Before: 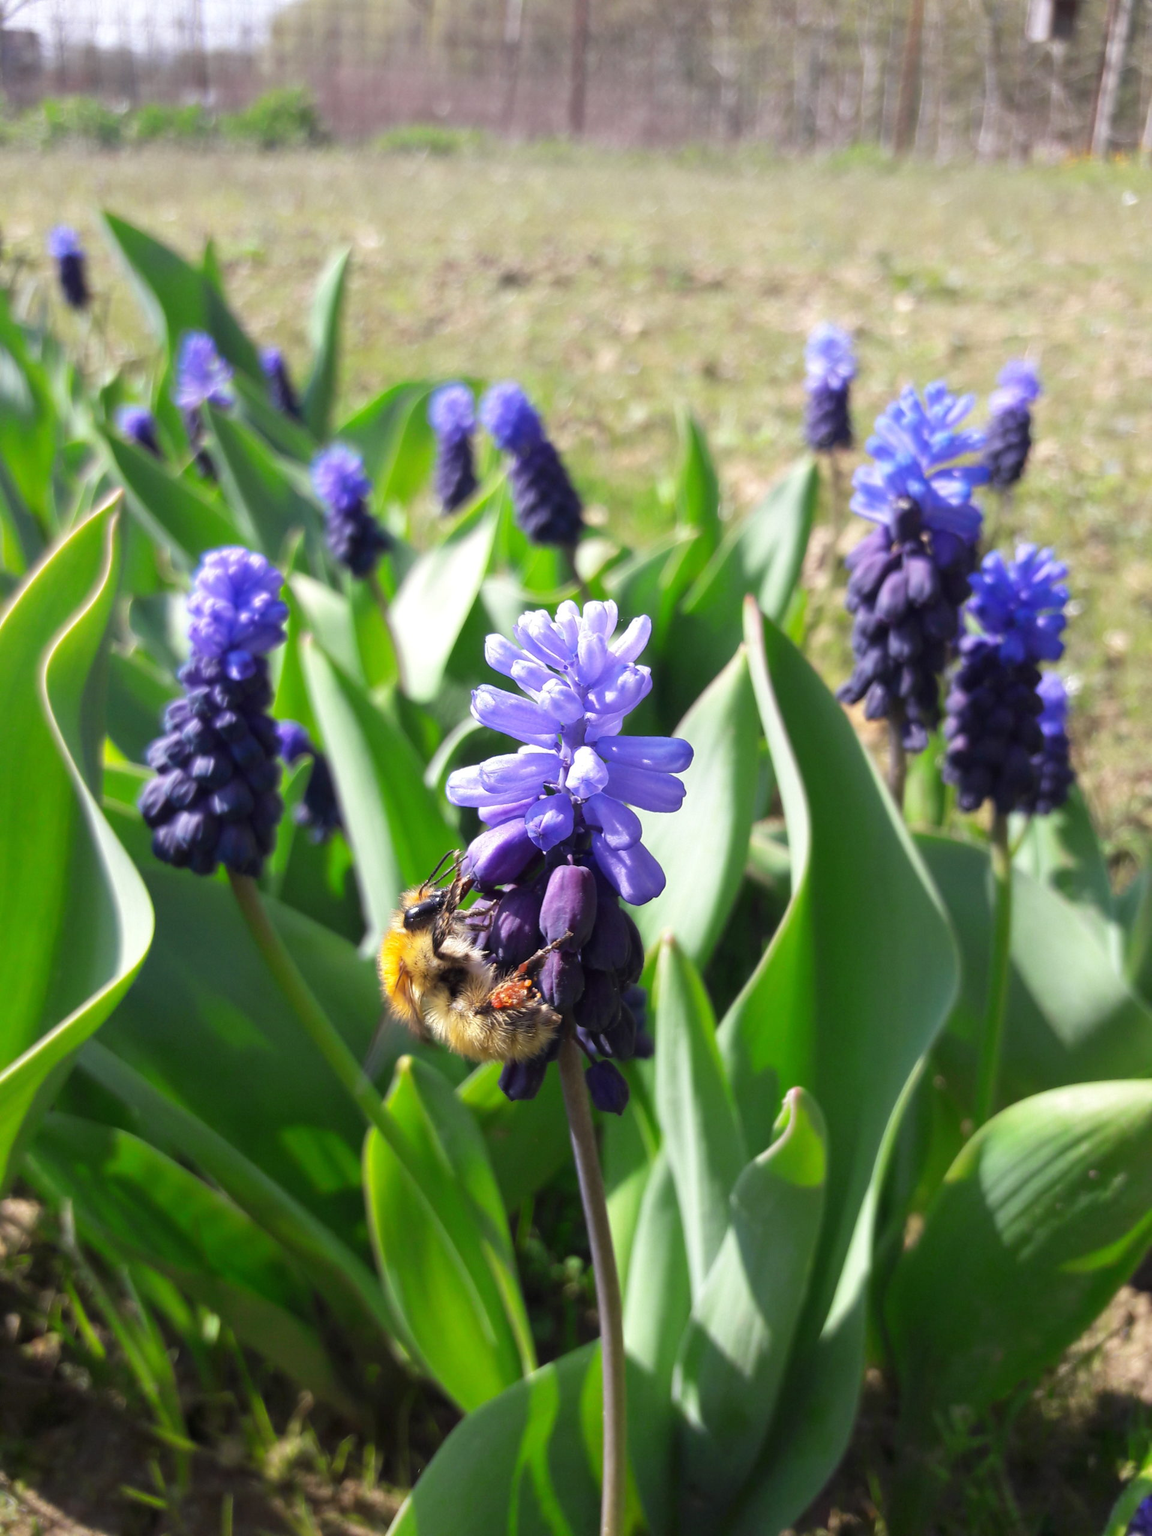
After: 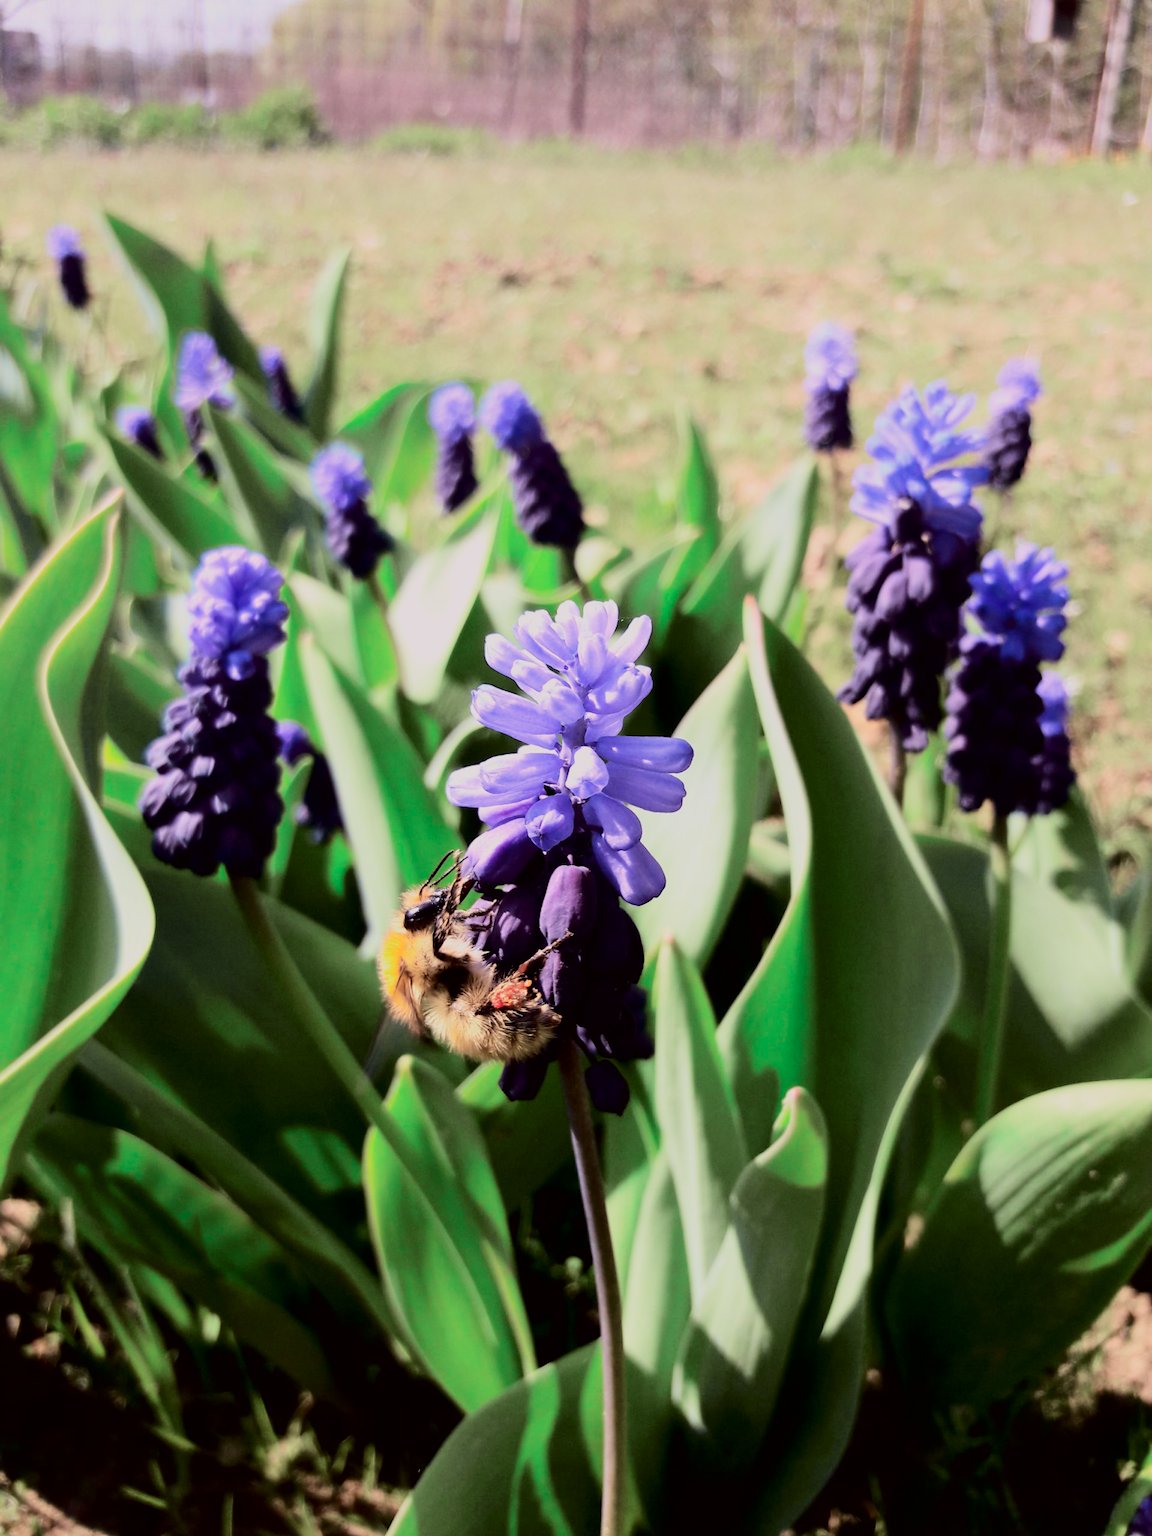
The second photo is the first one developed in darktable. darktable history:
tone curve: curves: ch0 [(0, 0) (0.049, 0.01) (0.154, 0.081) (0.491, 0.519) (0.748, 0.765) (1, 0.919)]; ch1 [(0, 0) (0.172, 0.123) (0.317, 0.272) (0.401, 0.422) (0.489, 0.496) (0.531, 0.557) (0.615, 0.612) (0.741, 0.783) (1, 1)]; ch2 [(0, 0) (0.411, 0.424) (0.483, 0.478) (0.544, 0.56) (0.686, 0.638) (1, 1)], color space Lab, independent channels, preserve colors none
filmic rgb: black relative exposure -8.03 EV, white relative exposure 4.03 EV, hardness 4.2, contrast 1.361, iterations of high-quality reconstruction 0
